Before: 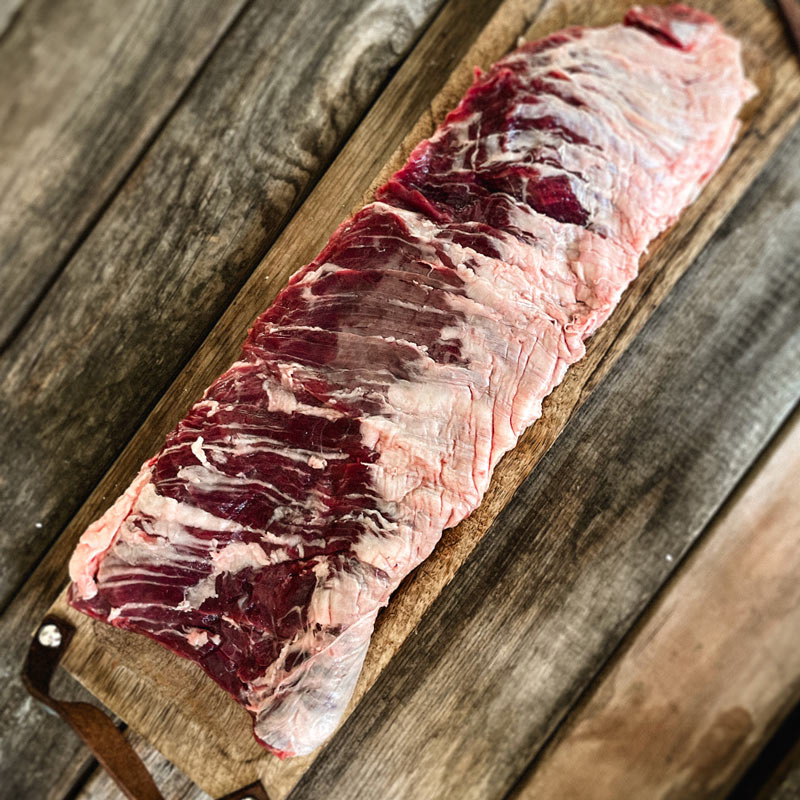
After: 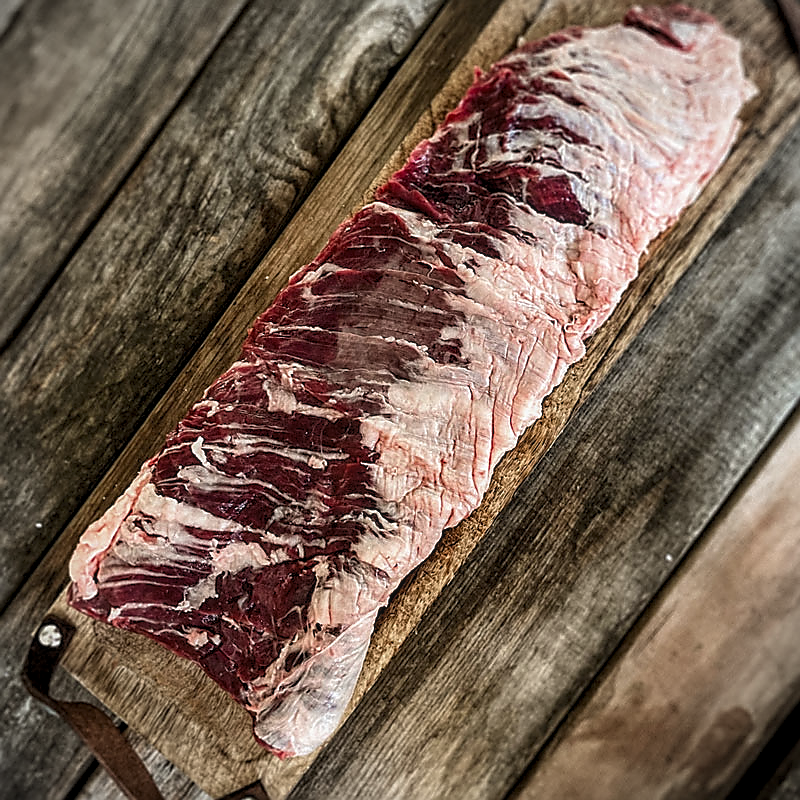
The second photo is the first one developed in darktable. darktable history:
sharpen: radius 1.399, amount 1.265, threshold 0.713
vignetting: fall-off radius 61.01%, brightness -0.152
local contrast: on, module defaults
tone equalizer: -8 EV 0.275 EV, -7 EV 0.428 EV, -6 EV 0.386 EV, -5 EV 0.232 EV, -3 EV -0.245 EV, -2 EV -0.434 EV, -1 EV -0.426 EV, +0 EV -0.249 EV
levels: levels [0.031, 0.5, 0.969]
